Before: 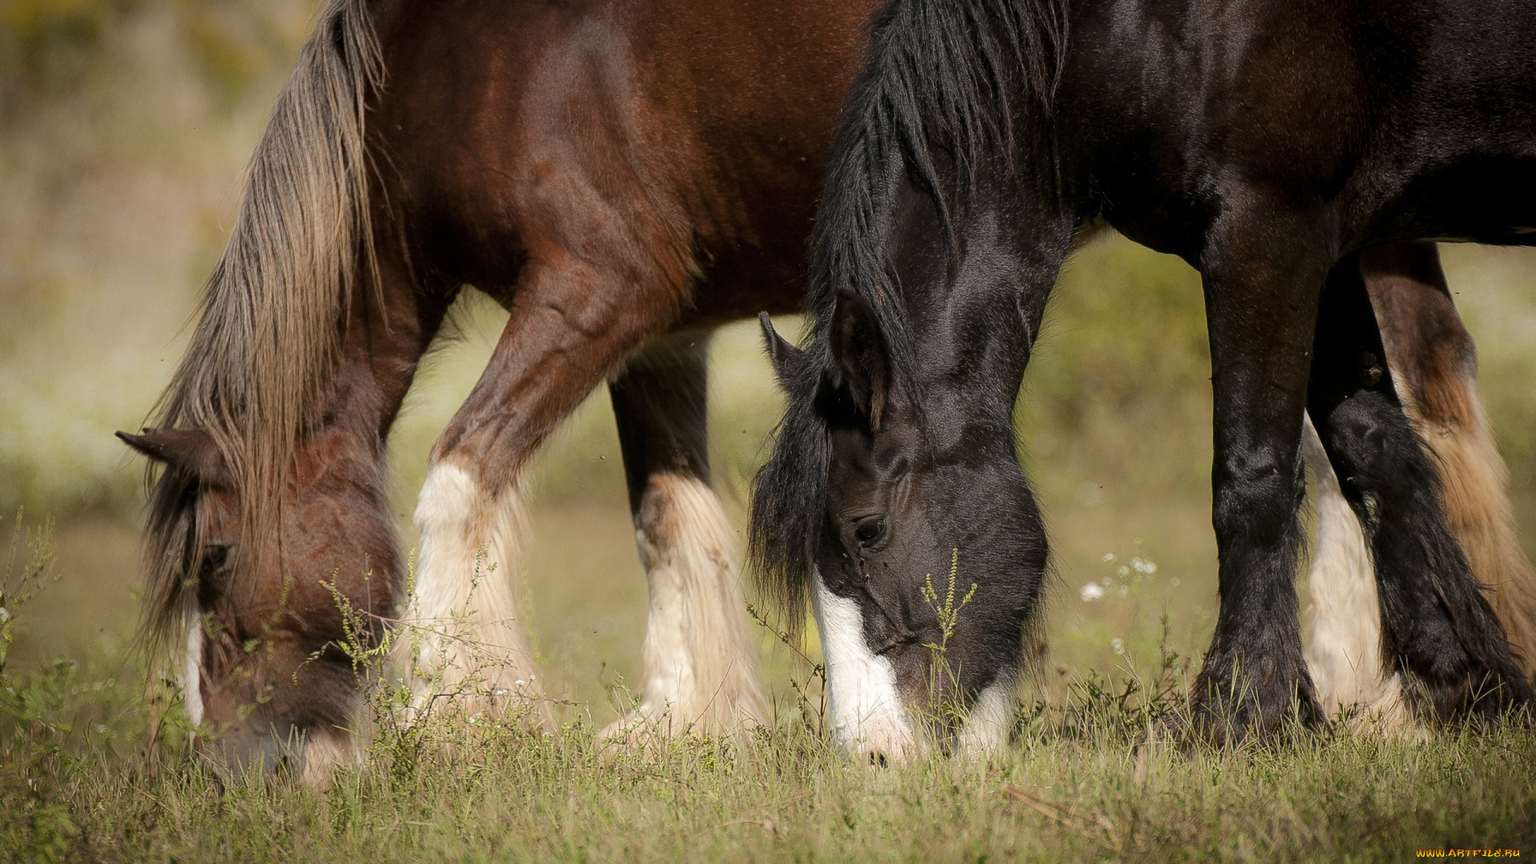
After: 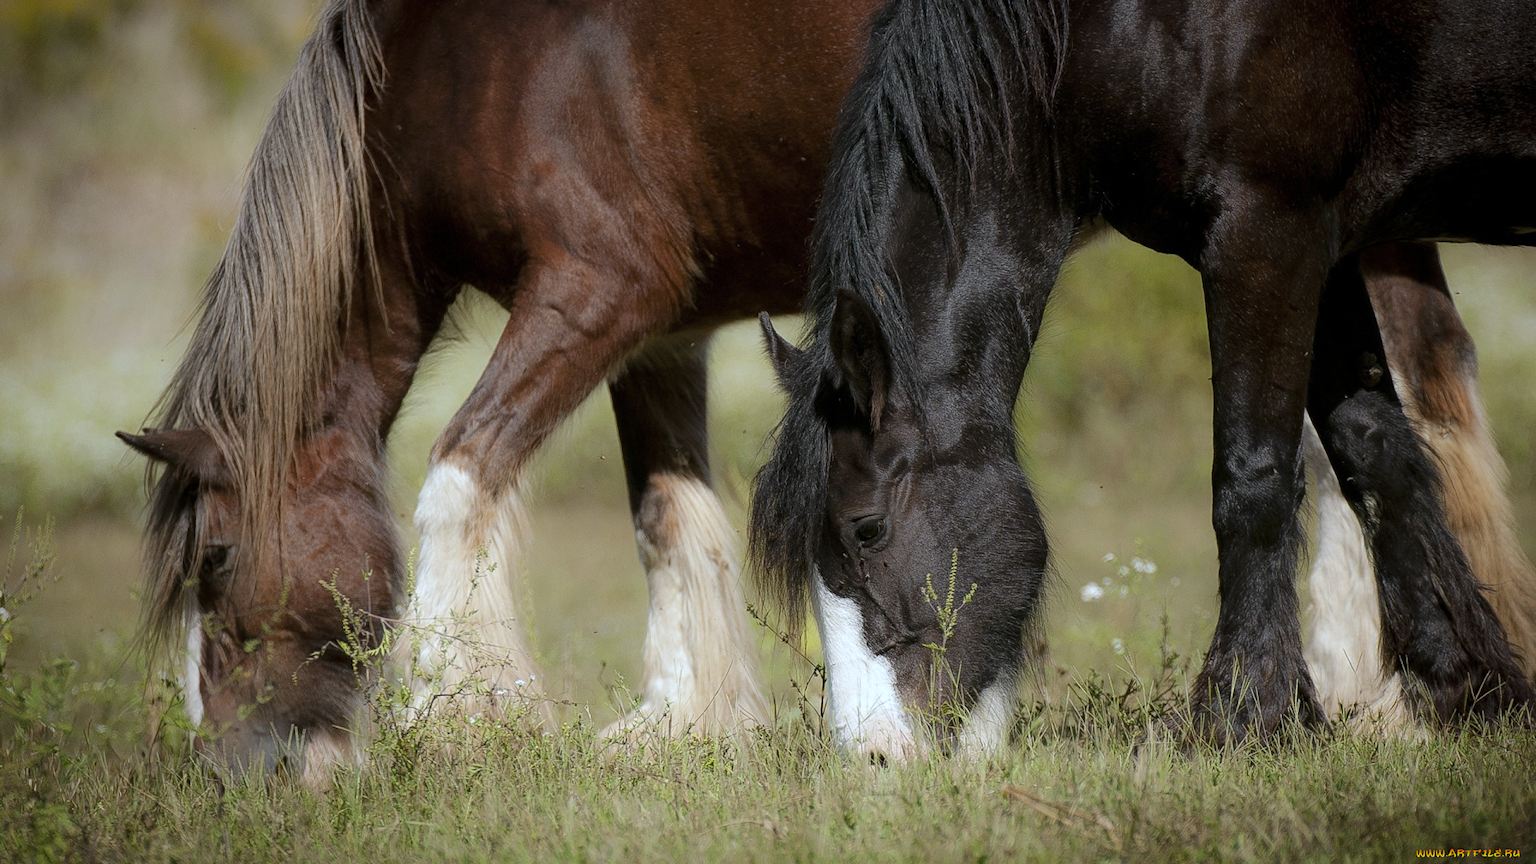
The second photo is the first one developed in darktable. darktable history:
tone equalizer: on, module defaults
white balance: red 0.924, blue 1.095
